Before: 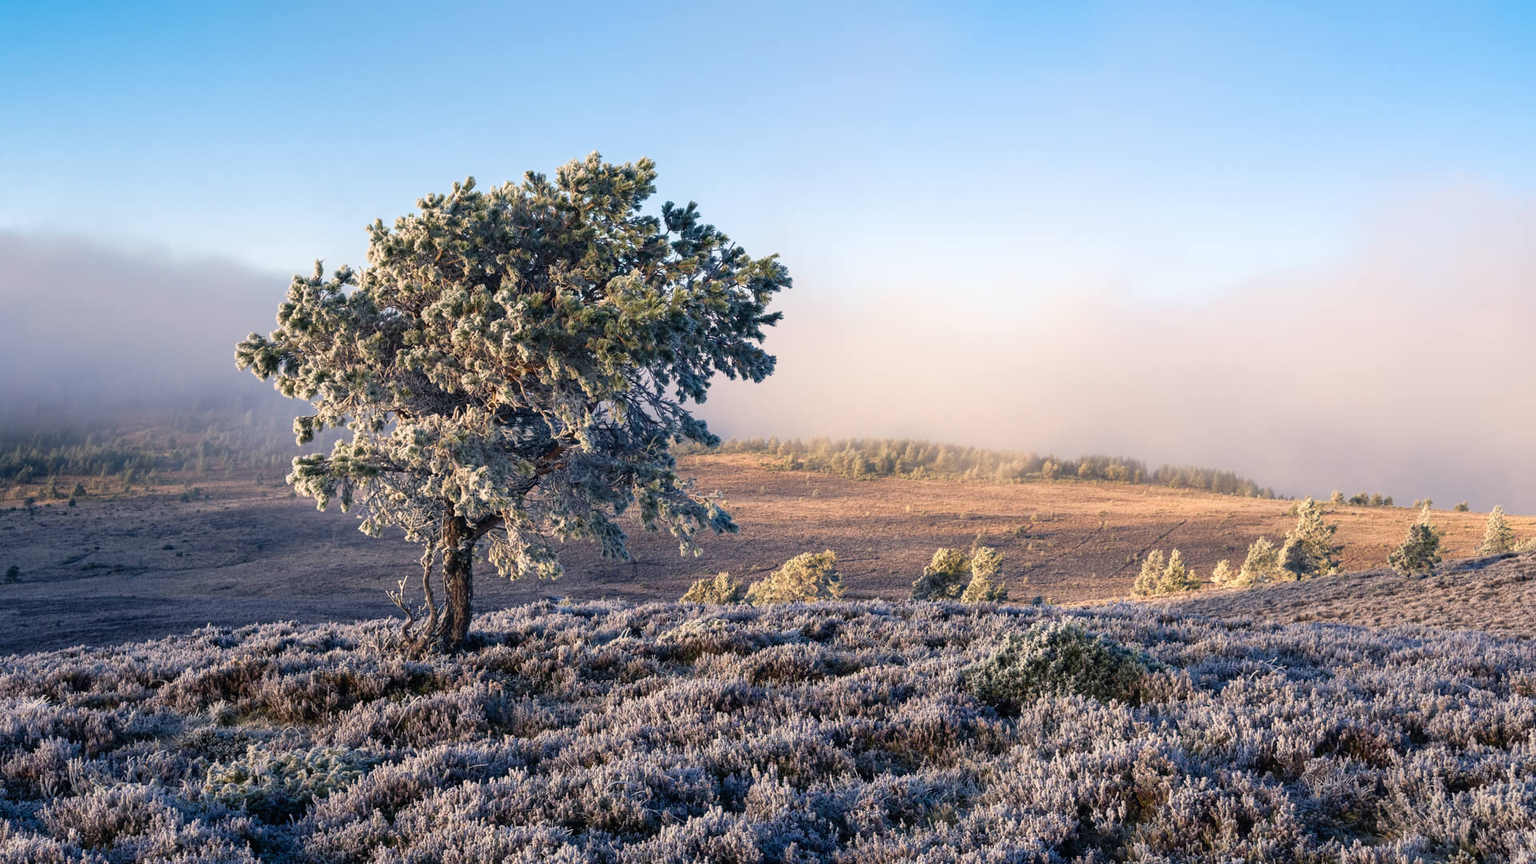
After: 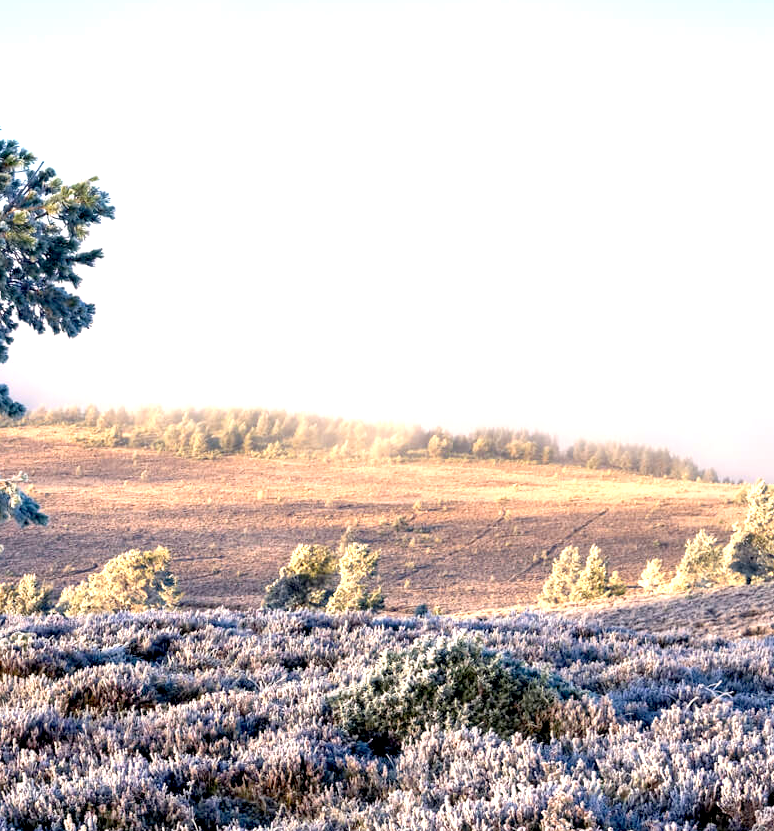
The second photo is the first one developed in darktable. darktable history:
crop: left 45.602%, top 13.134%, right 14.07%, bottom 9.834%
exposure: black level correction 0.008, exposure 0.986 EV, compensate highlight preservation false
